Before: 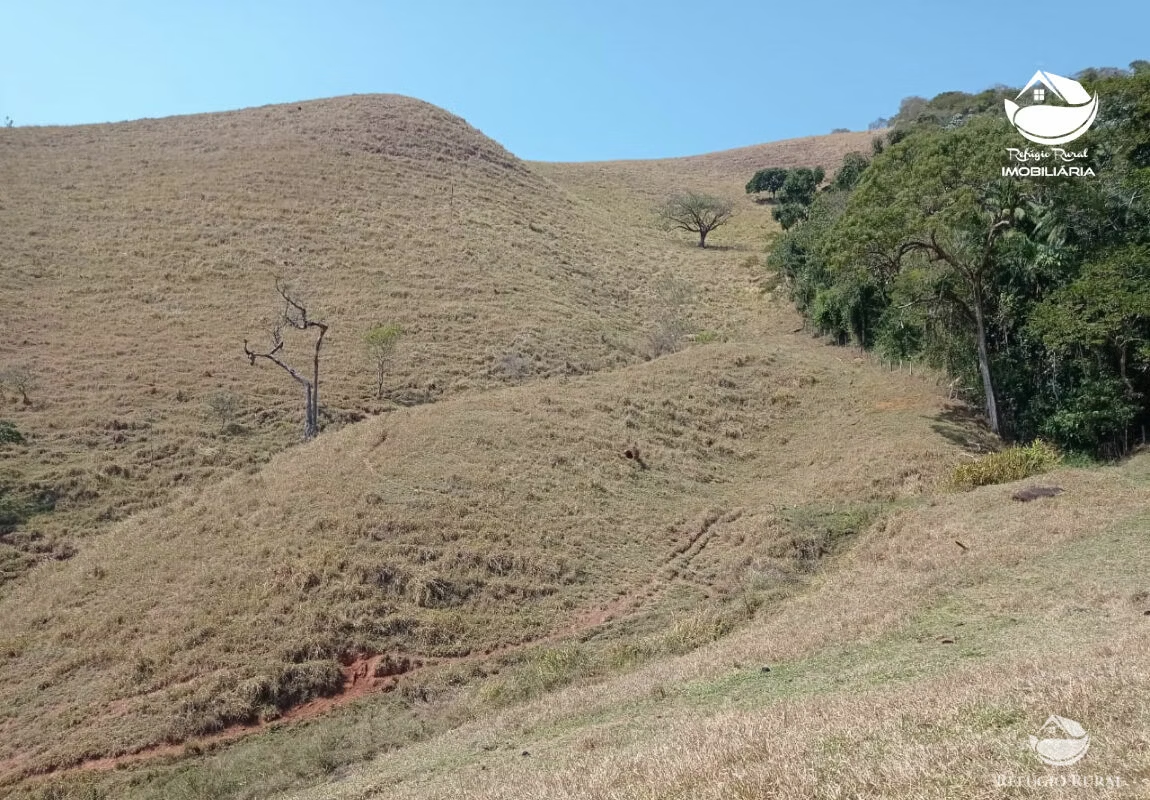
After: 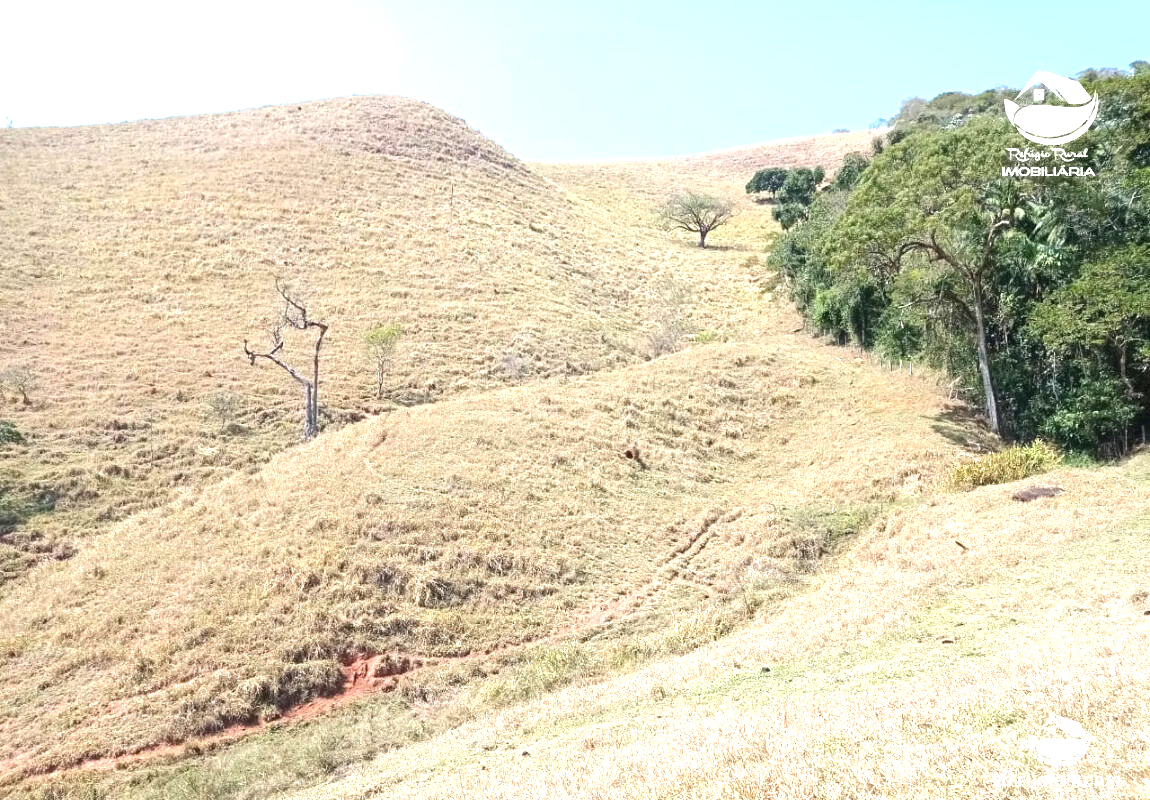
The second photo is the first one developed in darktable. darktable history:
exposure: black level correction 0, exposure 1.507 EV, compensate exposure bias true, compensate highlight preservation false
